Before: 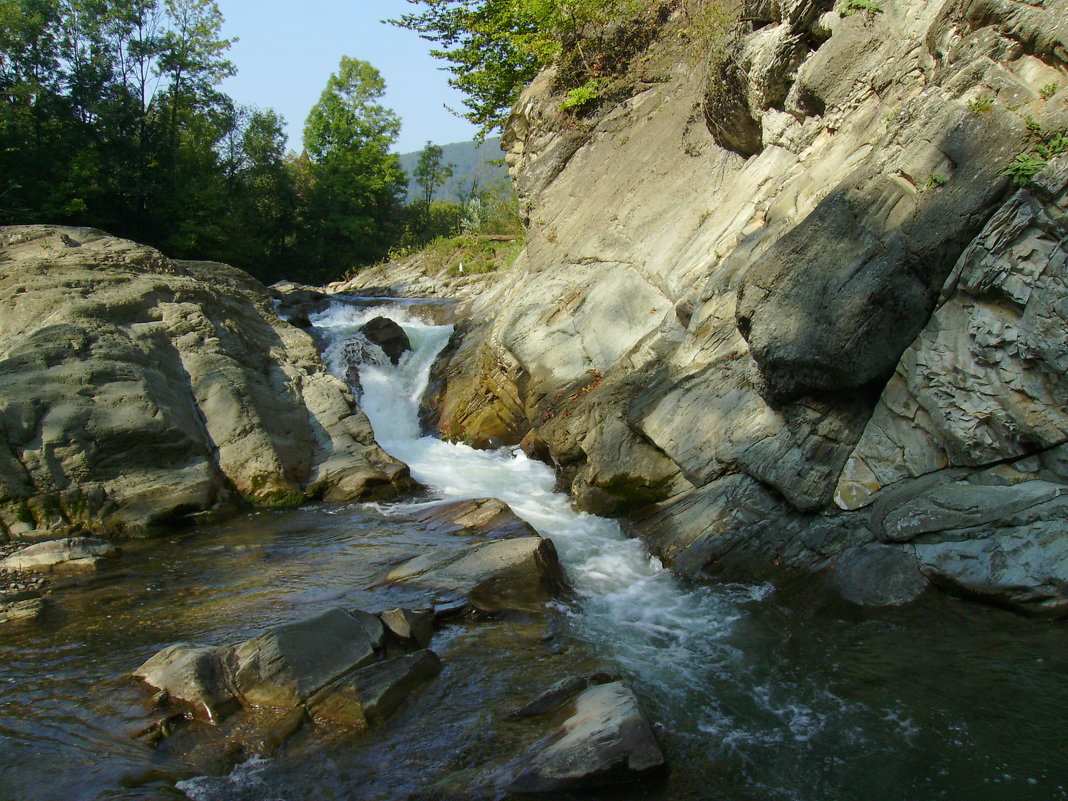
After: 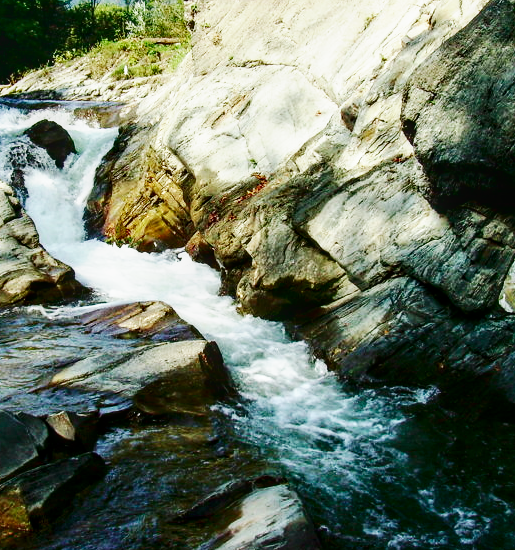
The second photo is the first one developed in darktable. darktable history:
base curve: curves: ch0 [(0, 0) (0.007, 0.004) (0.027, 0.03) (0.046, 0.07) (0.207, 0.54) (0.442, 0.872) (0.673, 0.972) (1, 1)], preserve colors none
color contrast: blue-yellow contrast 0.7
crop: left 31.379%, top 24.658%, right 20.326%, bottom 6.628%
contrast brightness saturation: contrast 0.13, brightness -0.24, saturation 0.14
local contrast: on, module defaults
